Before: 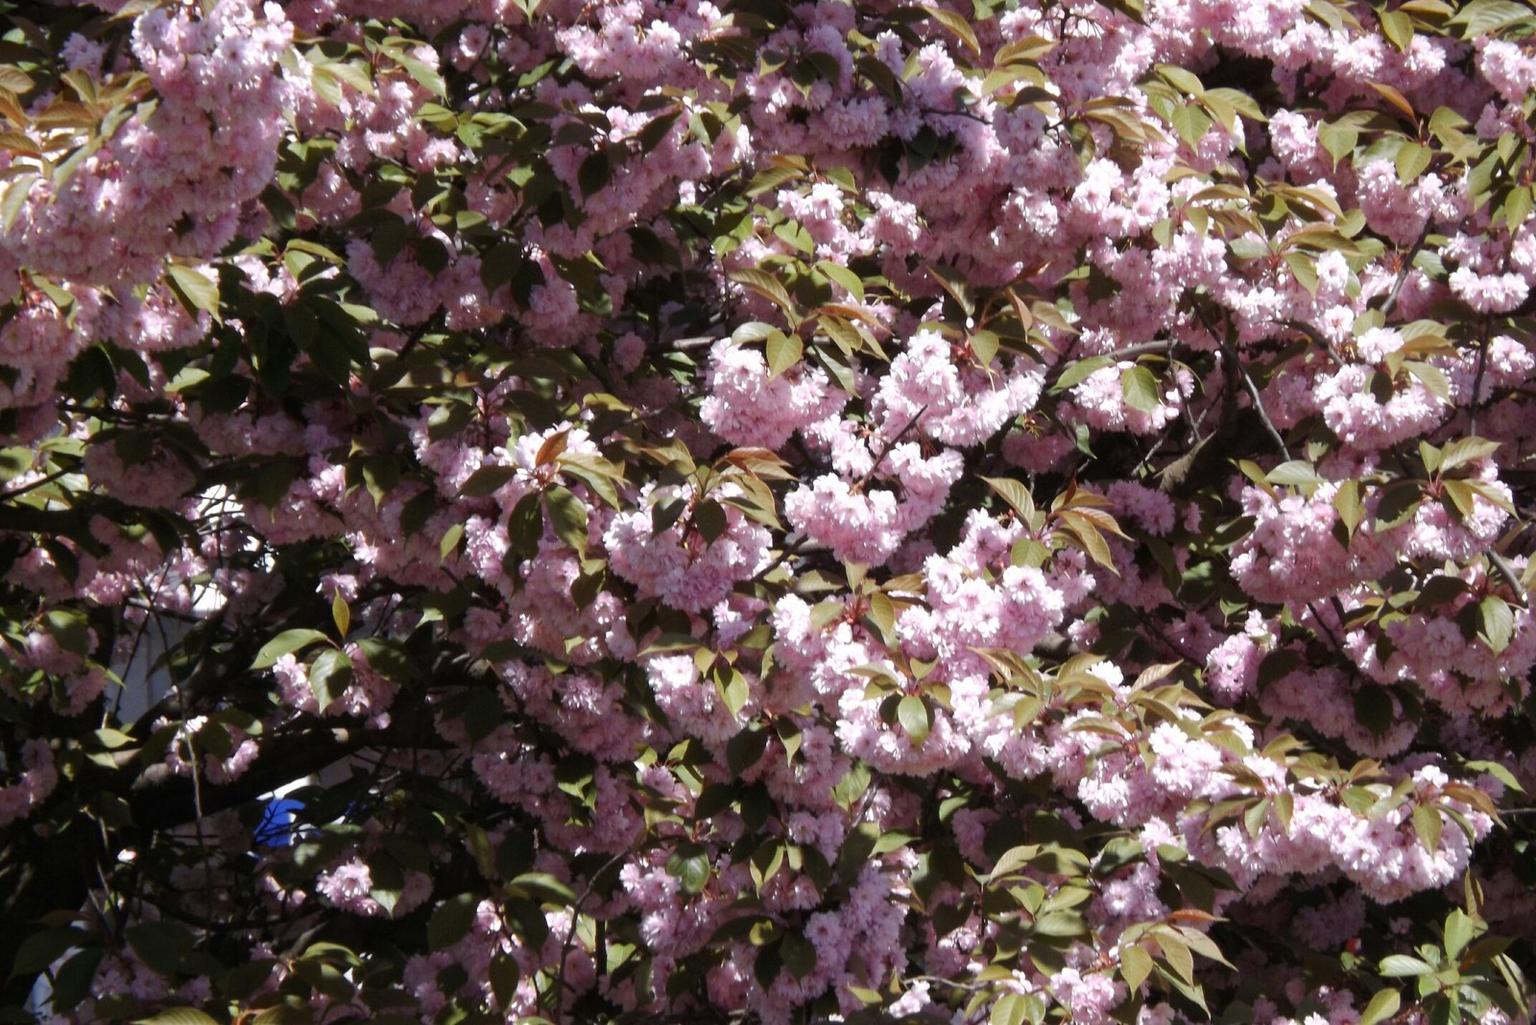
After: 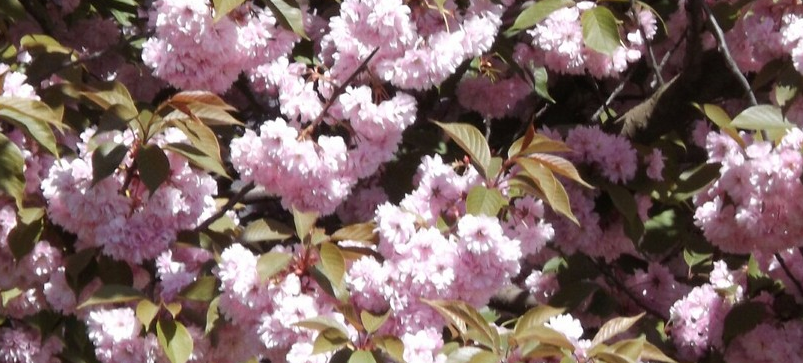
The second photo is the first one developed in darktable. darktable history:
crop: left 36.745%, top 35.193%, right 13.015%, bottom 30.725%
